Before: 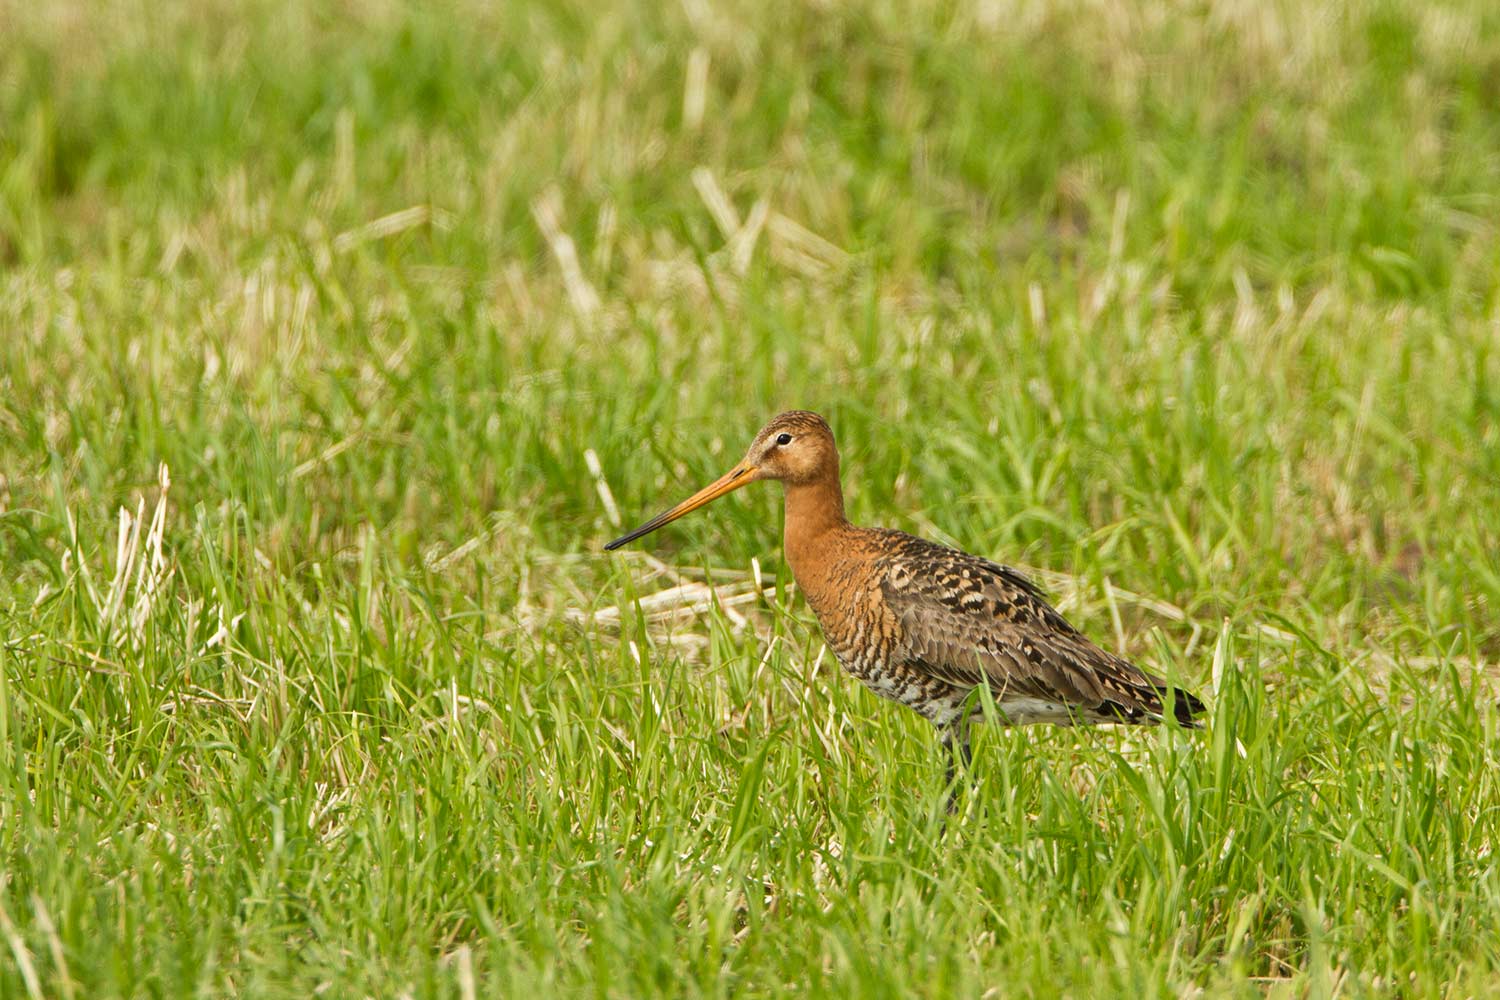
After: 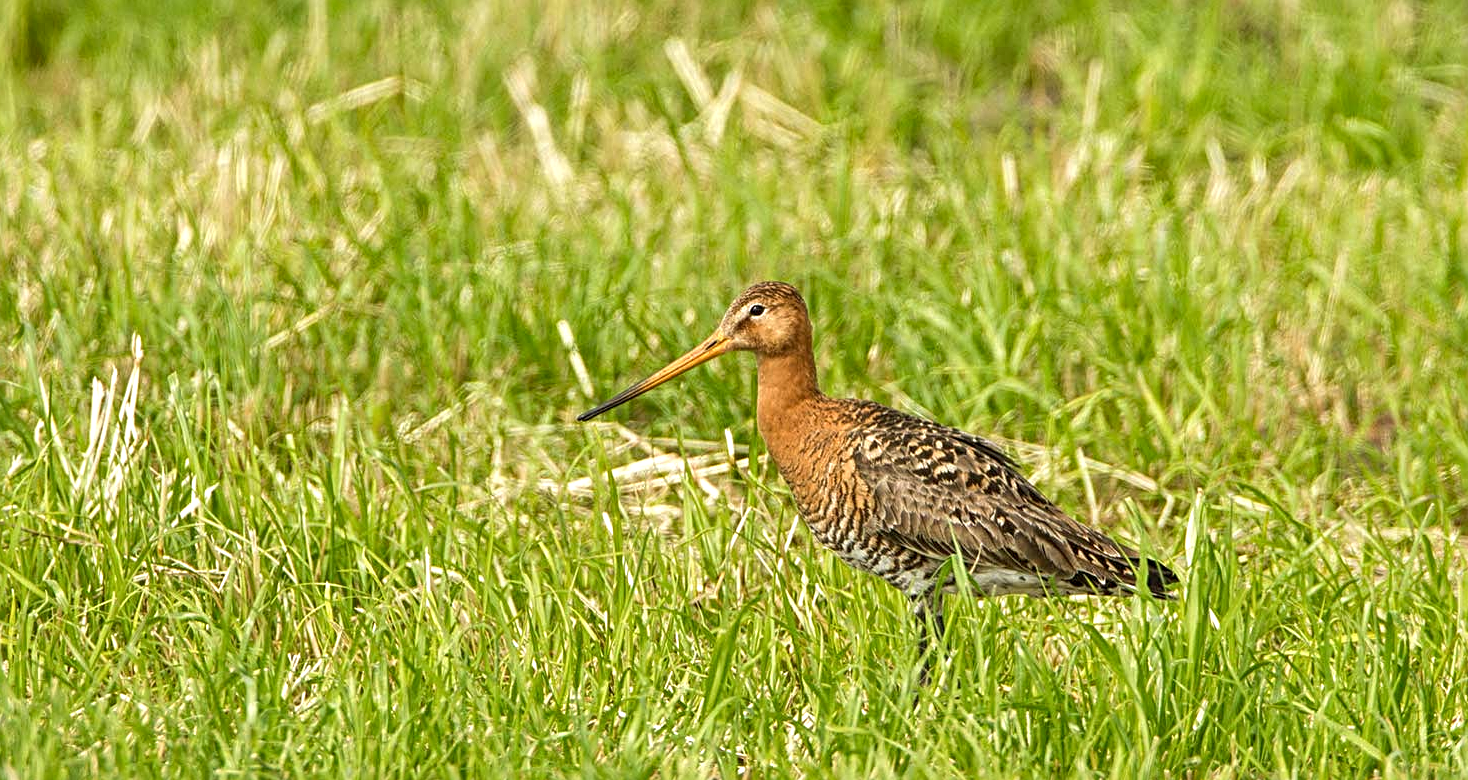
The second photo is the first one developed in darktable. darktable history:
exposure: black level correction 0, exposure 0.3 EV, compensate highlight preservation false
sharpen: radius 3.121
crop and rotate: left 1.878%, top 12.986%, right 0.249%, bottom 8.976%
local contrast: on, module defaults
